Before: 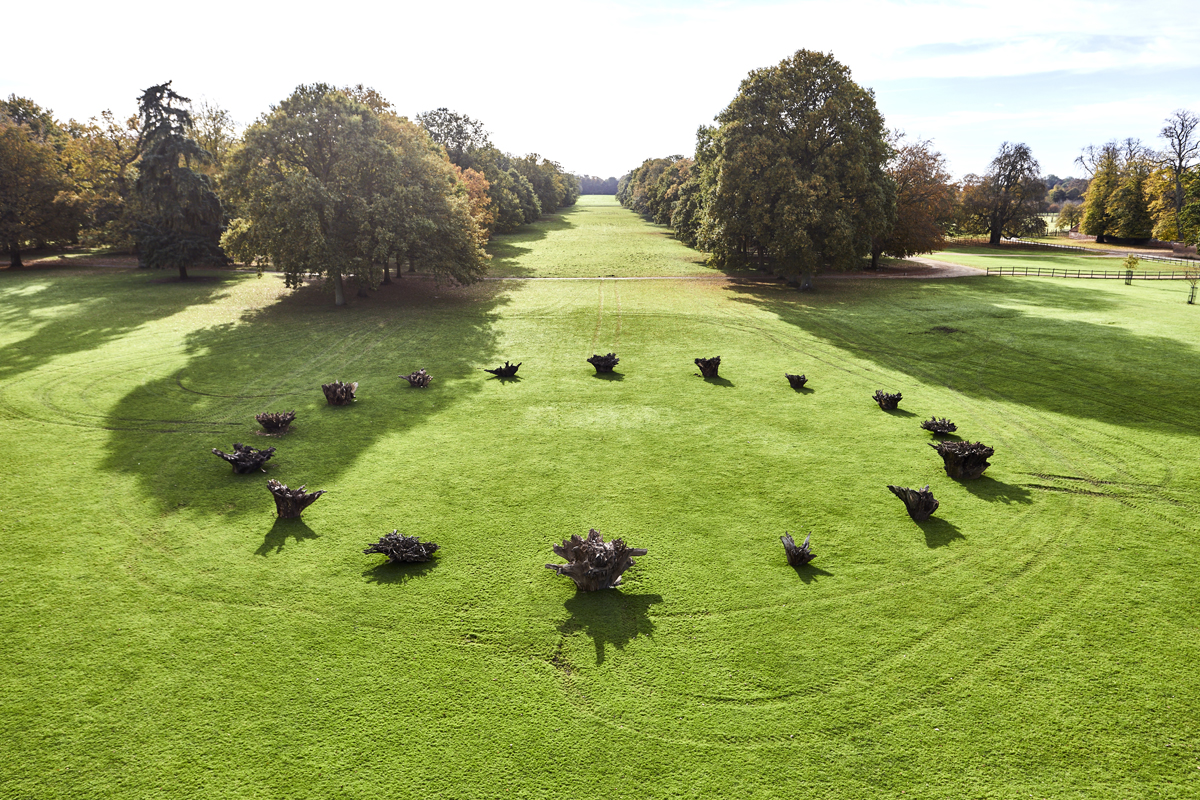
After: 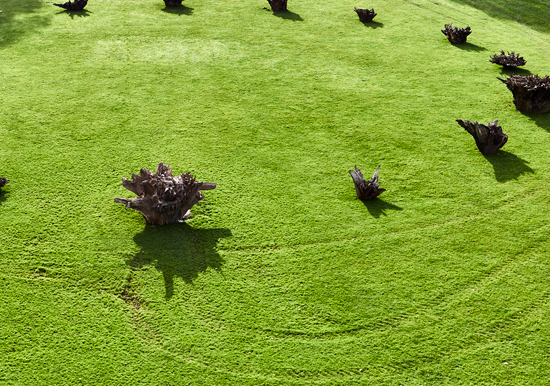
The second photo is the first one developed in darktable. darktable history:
color calibration: illuminant same as pipeline (D50), x 0.346, y 0.359, temperature 5002.42 K
crop: left 35.976%, top 45.819%, right 18.162%, bottom 5.807%
